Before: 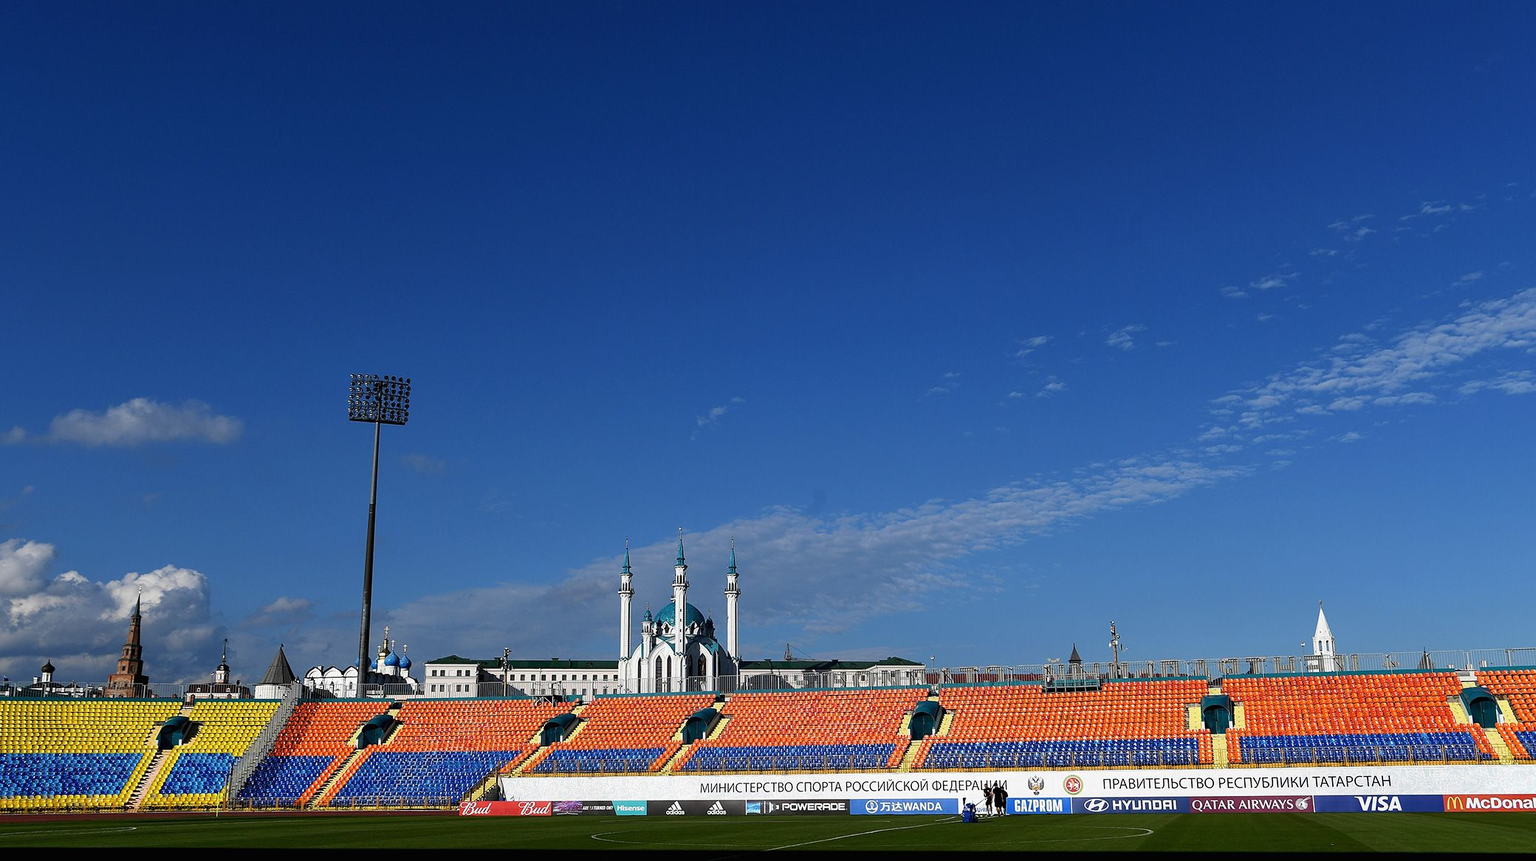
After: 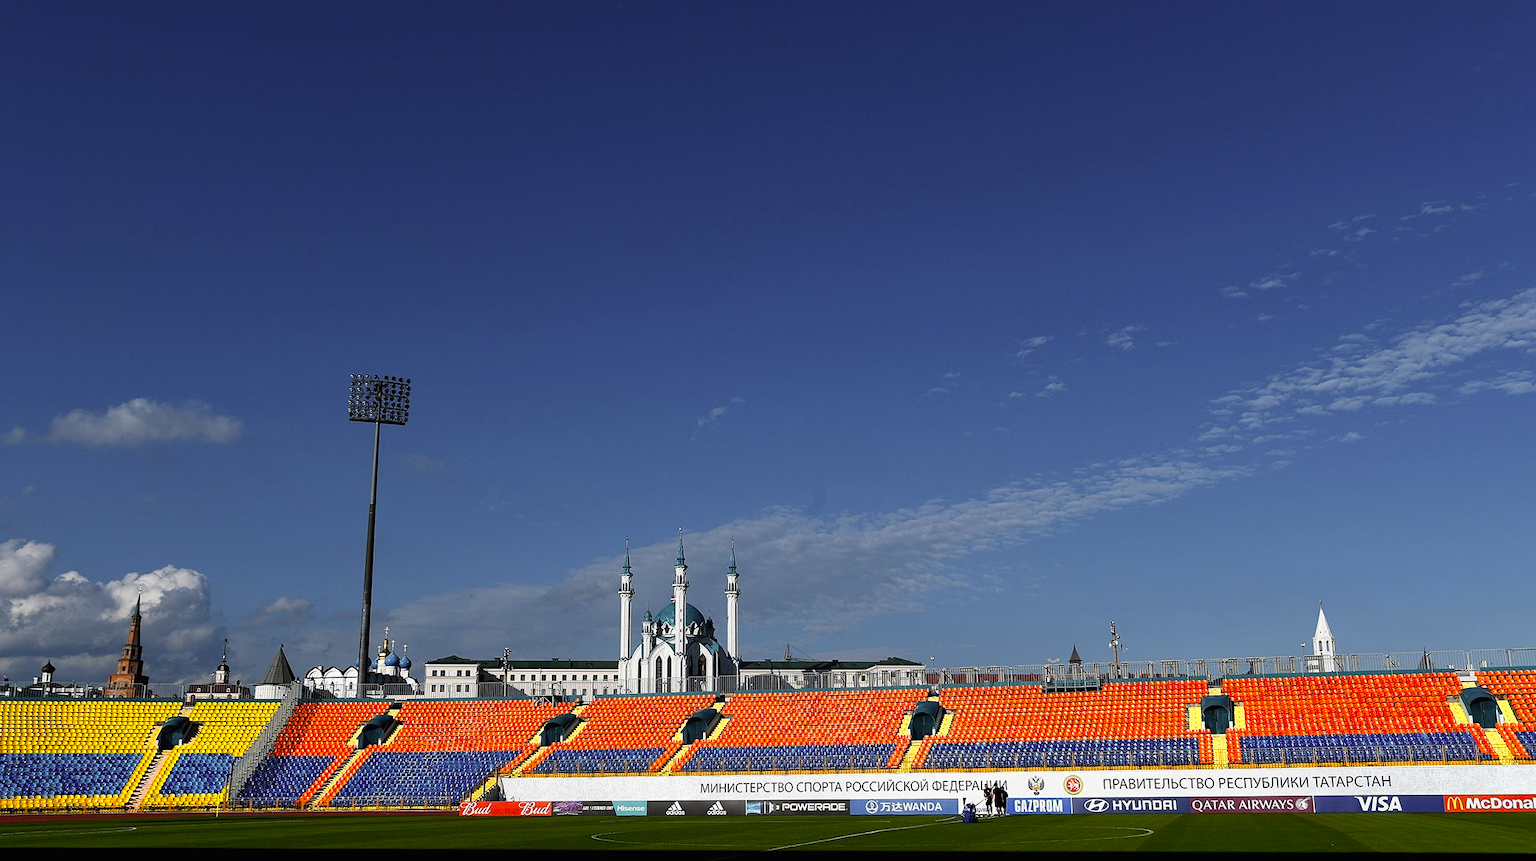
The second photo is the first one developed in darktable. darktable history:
color zones: curves: ch0 [(0, 0.511) (0.143, 0.531) (0.286, 0.56) (0.429, 0.5) (0.571, 0.5) (0.714, 0.5) (0.857, 0.5) (1, 0.5)]; ch1 [(0, 0.525) (0.143, 0.705) (0.286, 0.715) (0.429, 0.35) (0.571, 0.35) (0.714, 0.35) (0.857, 0.4) (1, 0.4)]; ch2 [(0, 0.572) (0.143, 0.512) (0.286, 0.473) (0.429, 0.45) (0.571, 0.5) (0.714, 0.5) (0.857, 0.518) (1, 0.518)]
vibrance: on, module defaults
